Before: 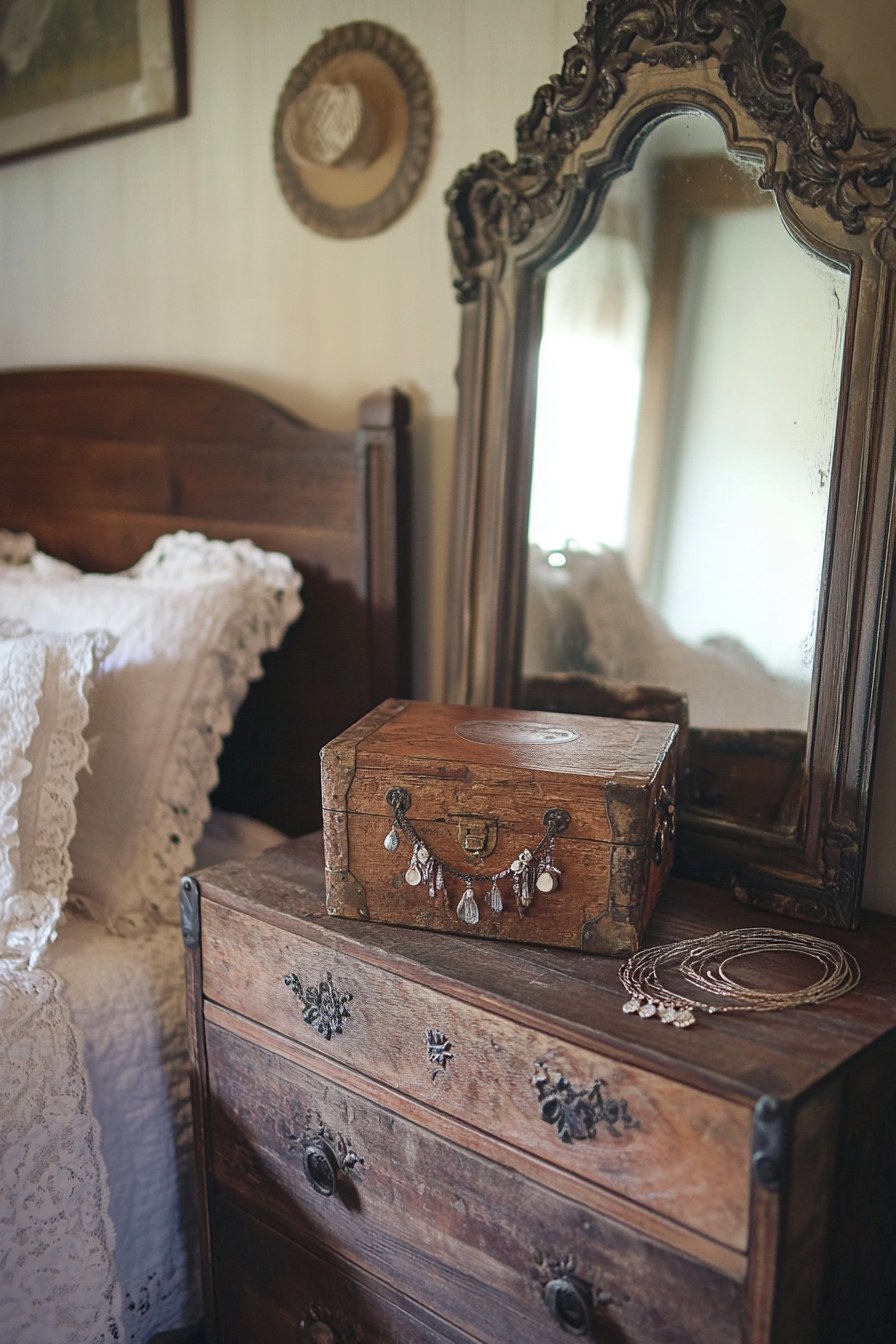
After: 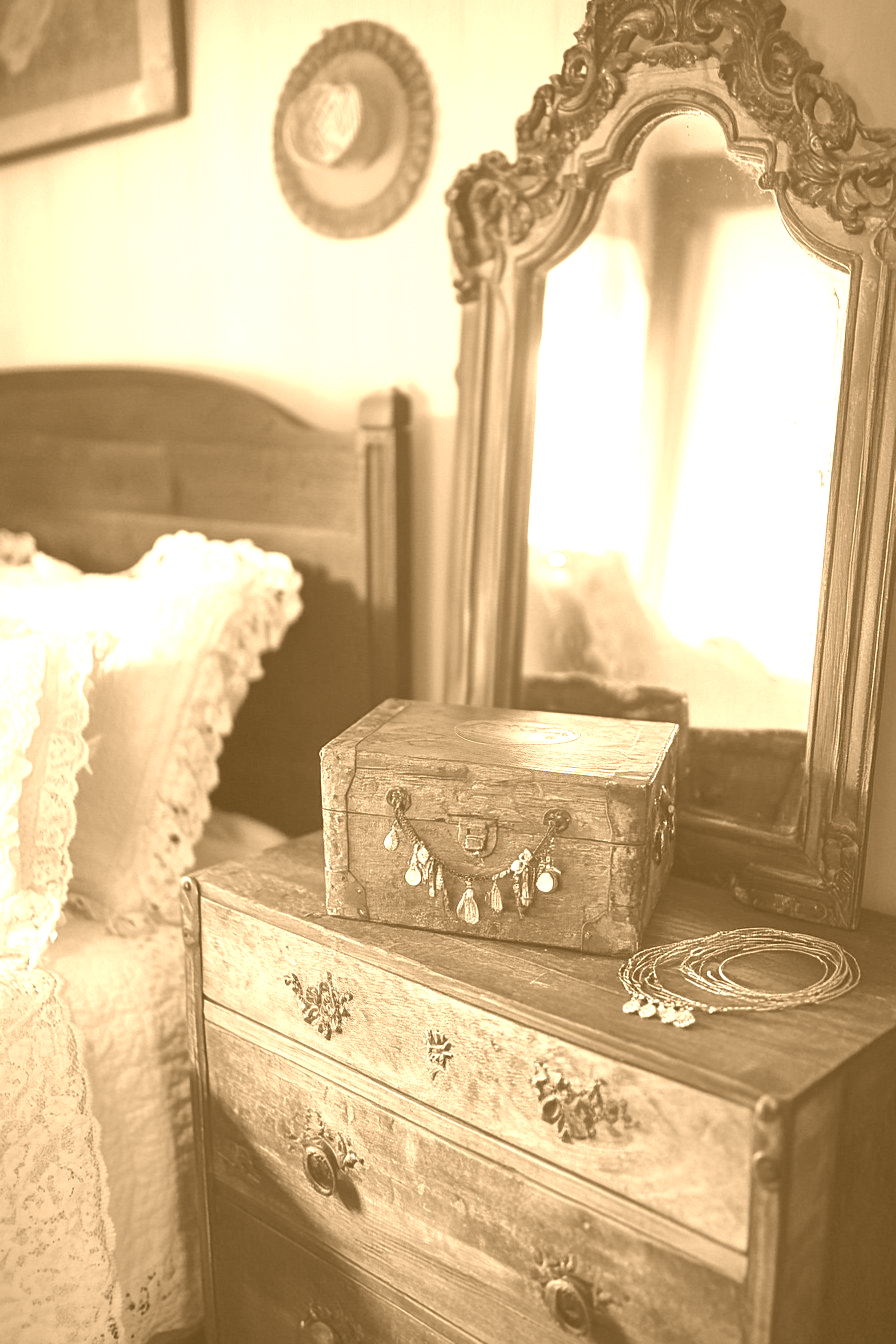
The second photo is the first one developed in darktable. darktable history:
colorize: hue 28.8°, source mix 100%
exposure: exposure 0.4 EV, compensate highlight preservation false
